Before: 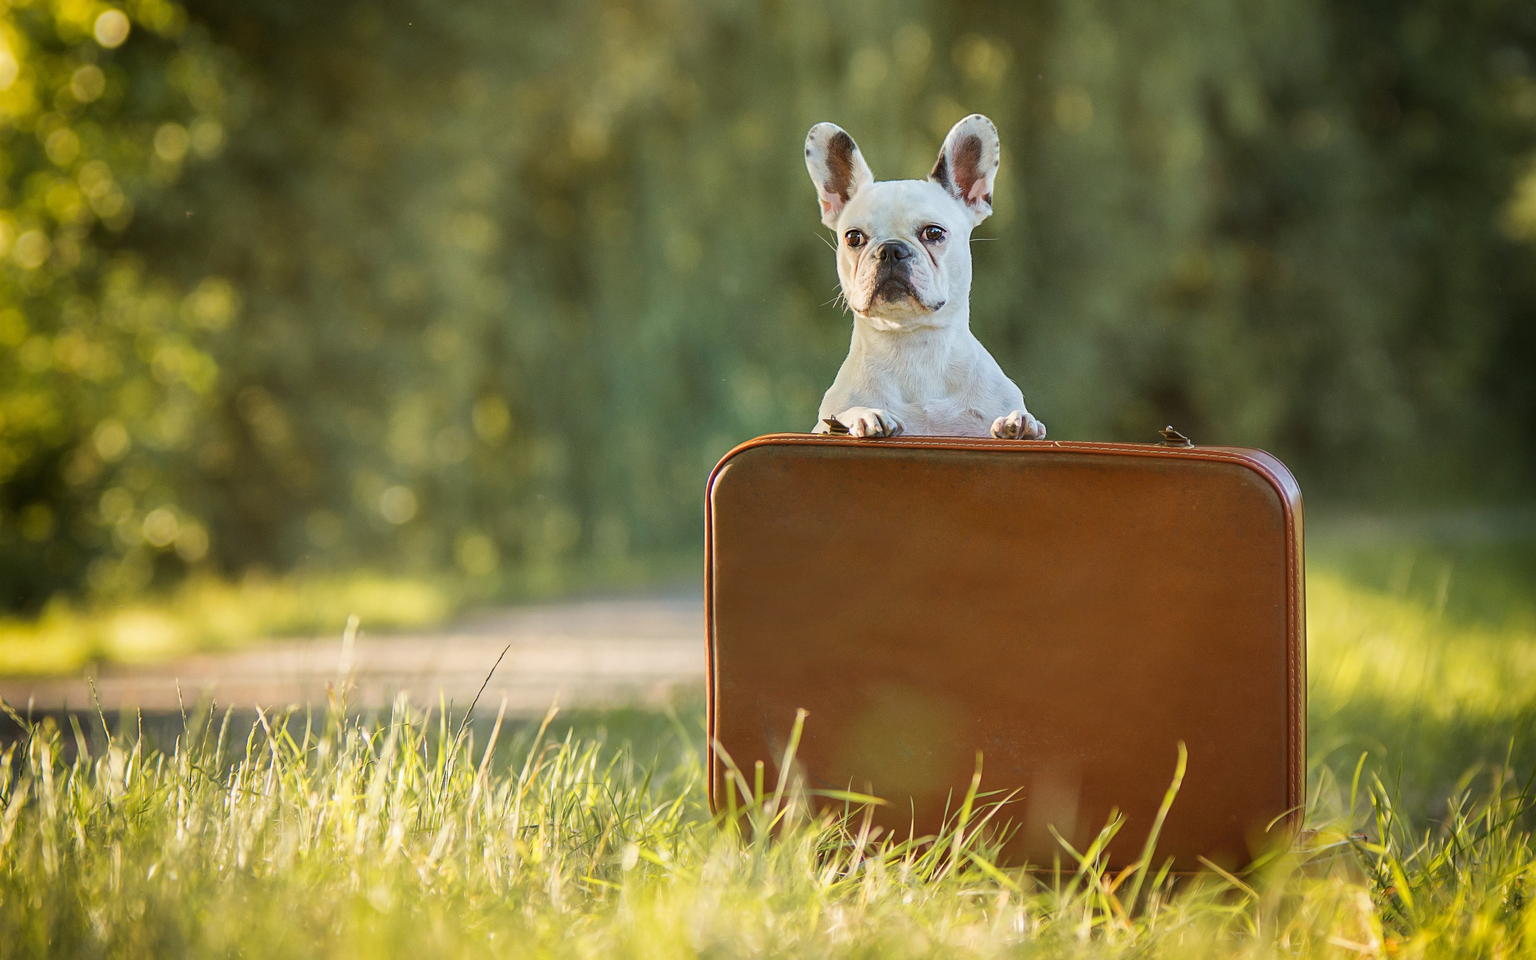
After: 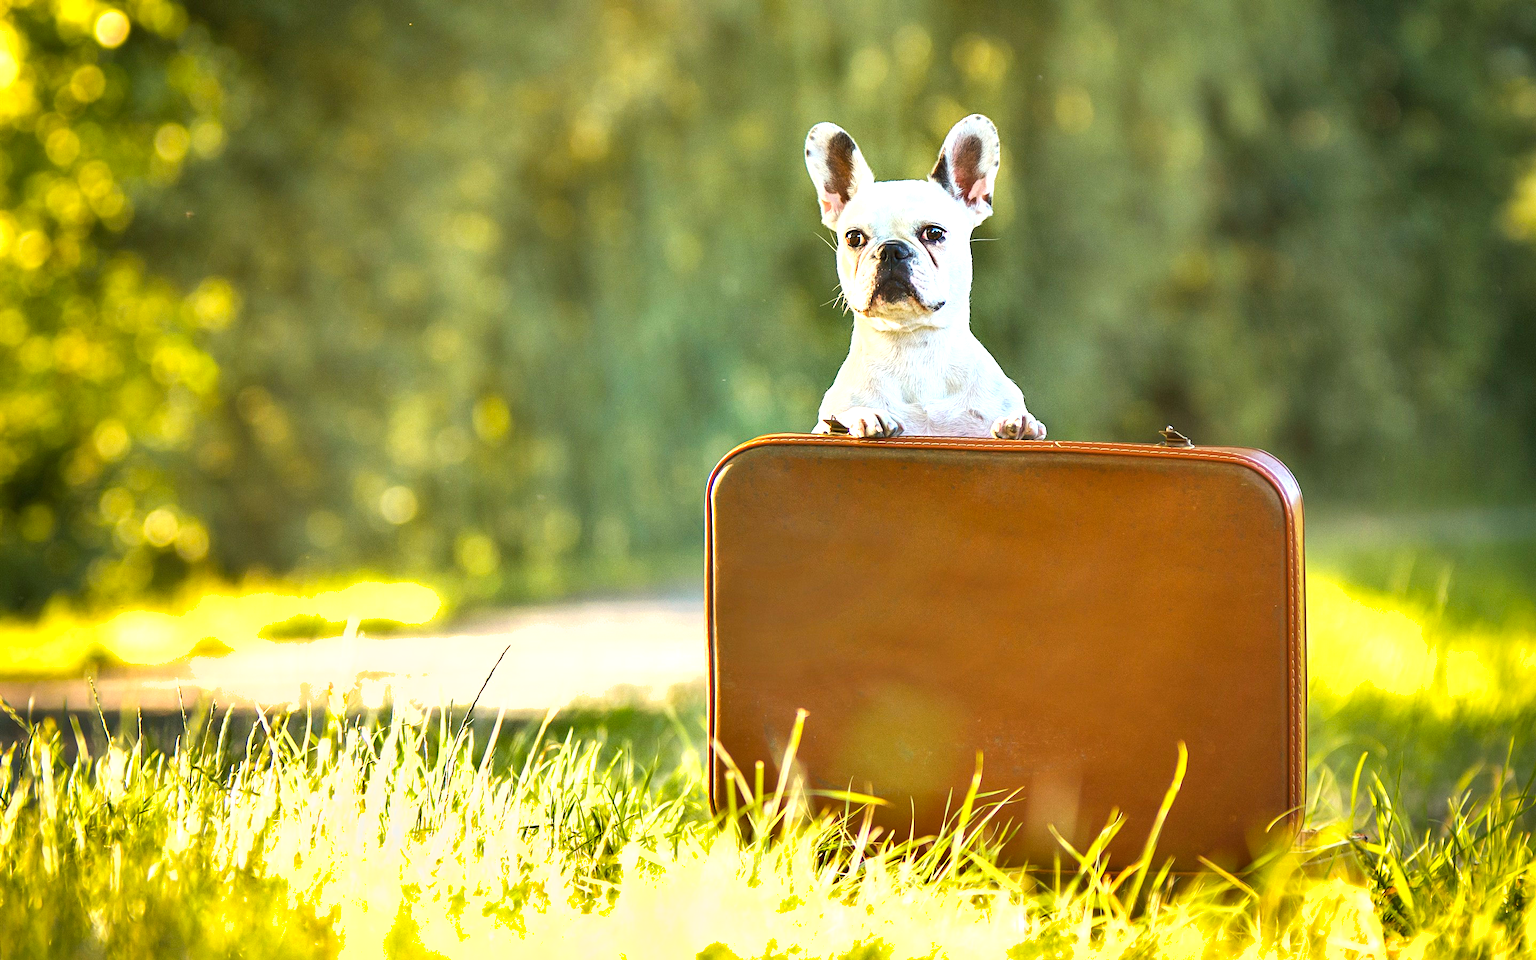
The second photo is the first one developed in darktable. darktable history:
color balance rgb: shadows lift › luminance -7.636%, shadows lift › chroma 2.202%, shadows lift › hue 168.26°, linear chroma grading › shadows -9.47%, linear chroma grading › global chroma 20.328%, perceptual saturation grading › global saturation -0.043%
shadows and highlights: soften with gaussian
exposure: exposure 1.089 EV, compensate highlight preservation false
